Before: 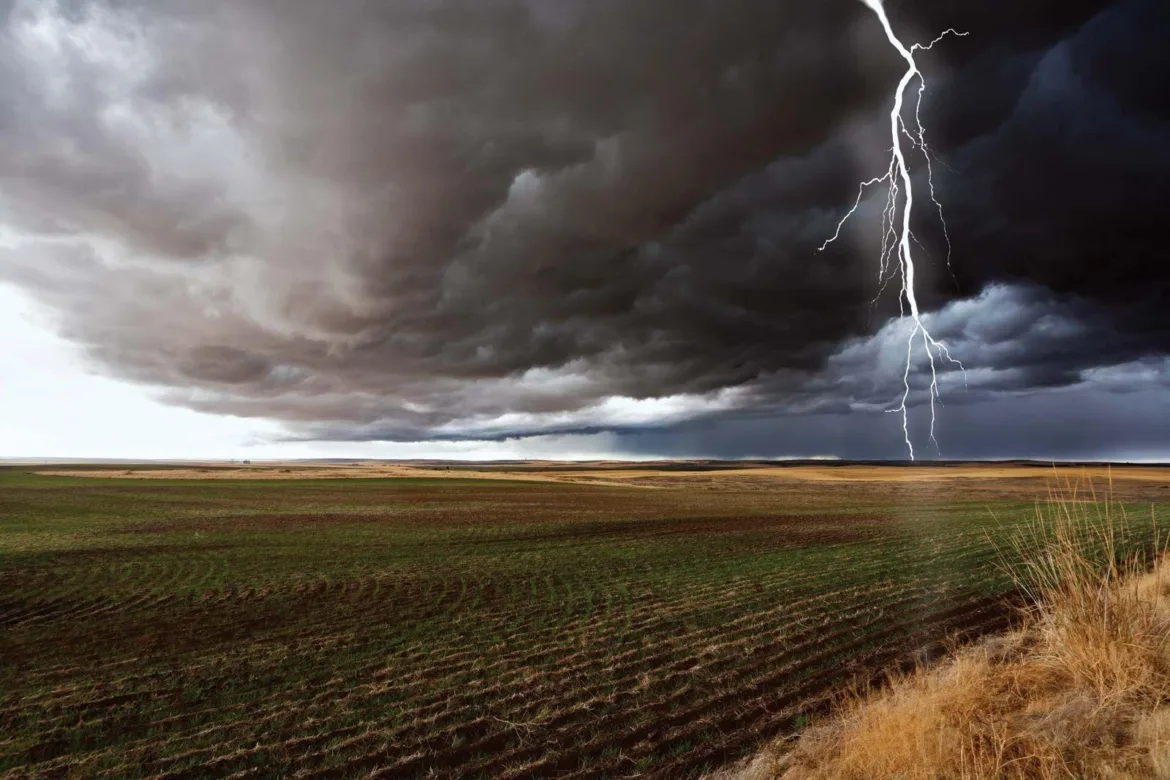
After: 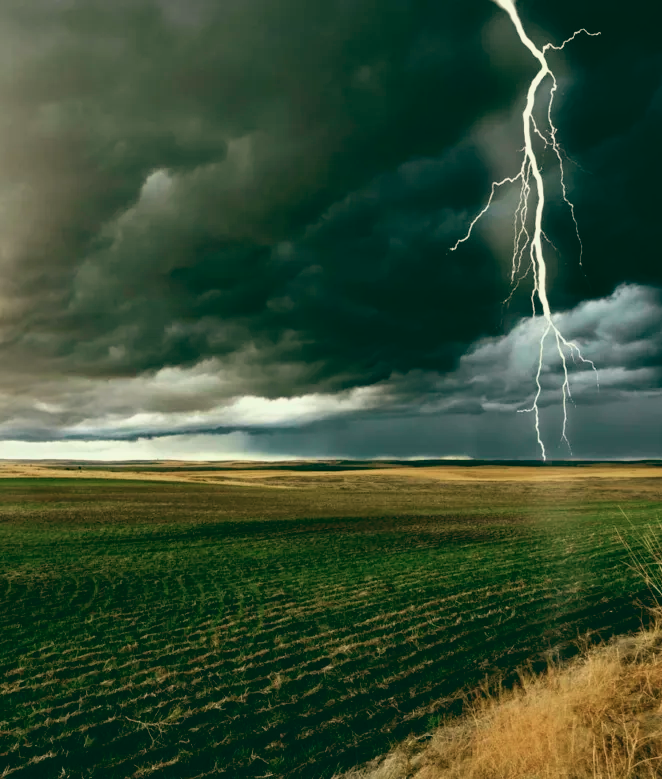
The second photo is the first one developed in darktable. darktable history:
color balance: lift [1.005, 0.99, 1.007, 1.01], gamma [1, 1.034, 1.032, 0.966], gain [0.873, 1.055, 1.067, 0.933]
tone curve: curves: ch0 [(0.003, 0.029) (0.037, 0.036) (0.149, 0.117) (0.297, 0.318) (0.422, 0.474) (0.531, 0.6) (0.743, 0.809) (0.889, 0.941) (1, 0.98)]; ch1 [(0, 0) (0.305, 0.325) (0.453, 0.437) (0.482, 0.479) (0.501, 0.5) (0.506, 0.503) (0.564, 0.578) (0.587, 0.625) (0.666, 0.727) (1, 1)]; ch2 [(0, 0) (0.323, 0.277) (0.408, 0.399) (0.45, 0.48) (0.499, 0.502) (0.512, 0.523) (0.57, 0.595) (0.653, 0.671) (0.768, 0.744) (1, 1)], color space Lab, independent channels, preserve colors none
crop: left 31.458%, top 0%, right 11.876%
